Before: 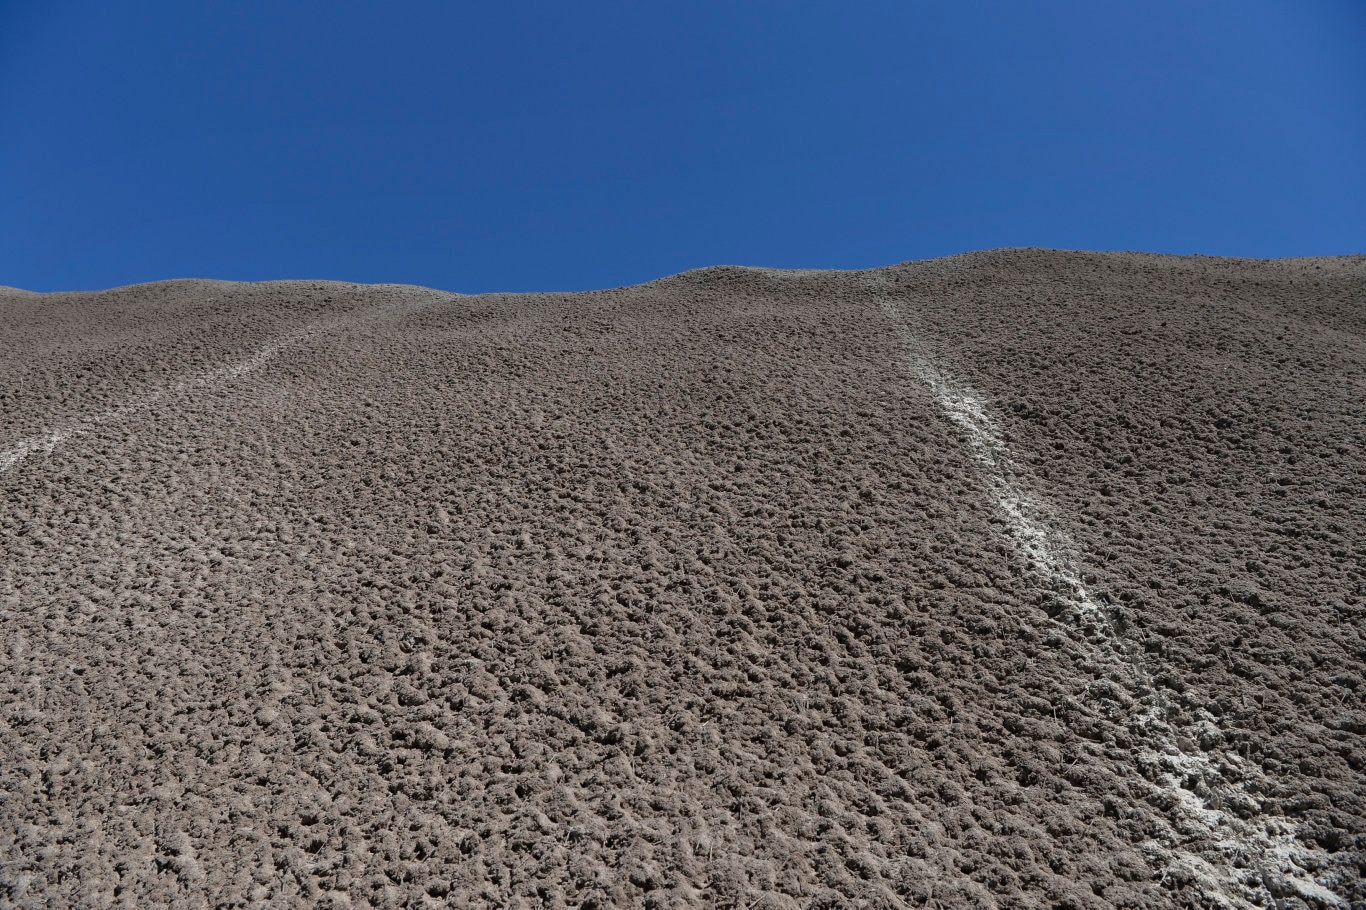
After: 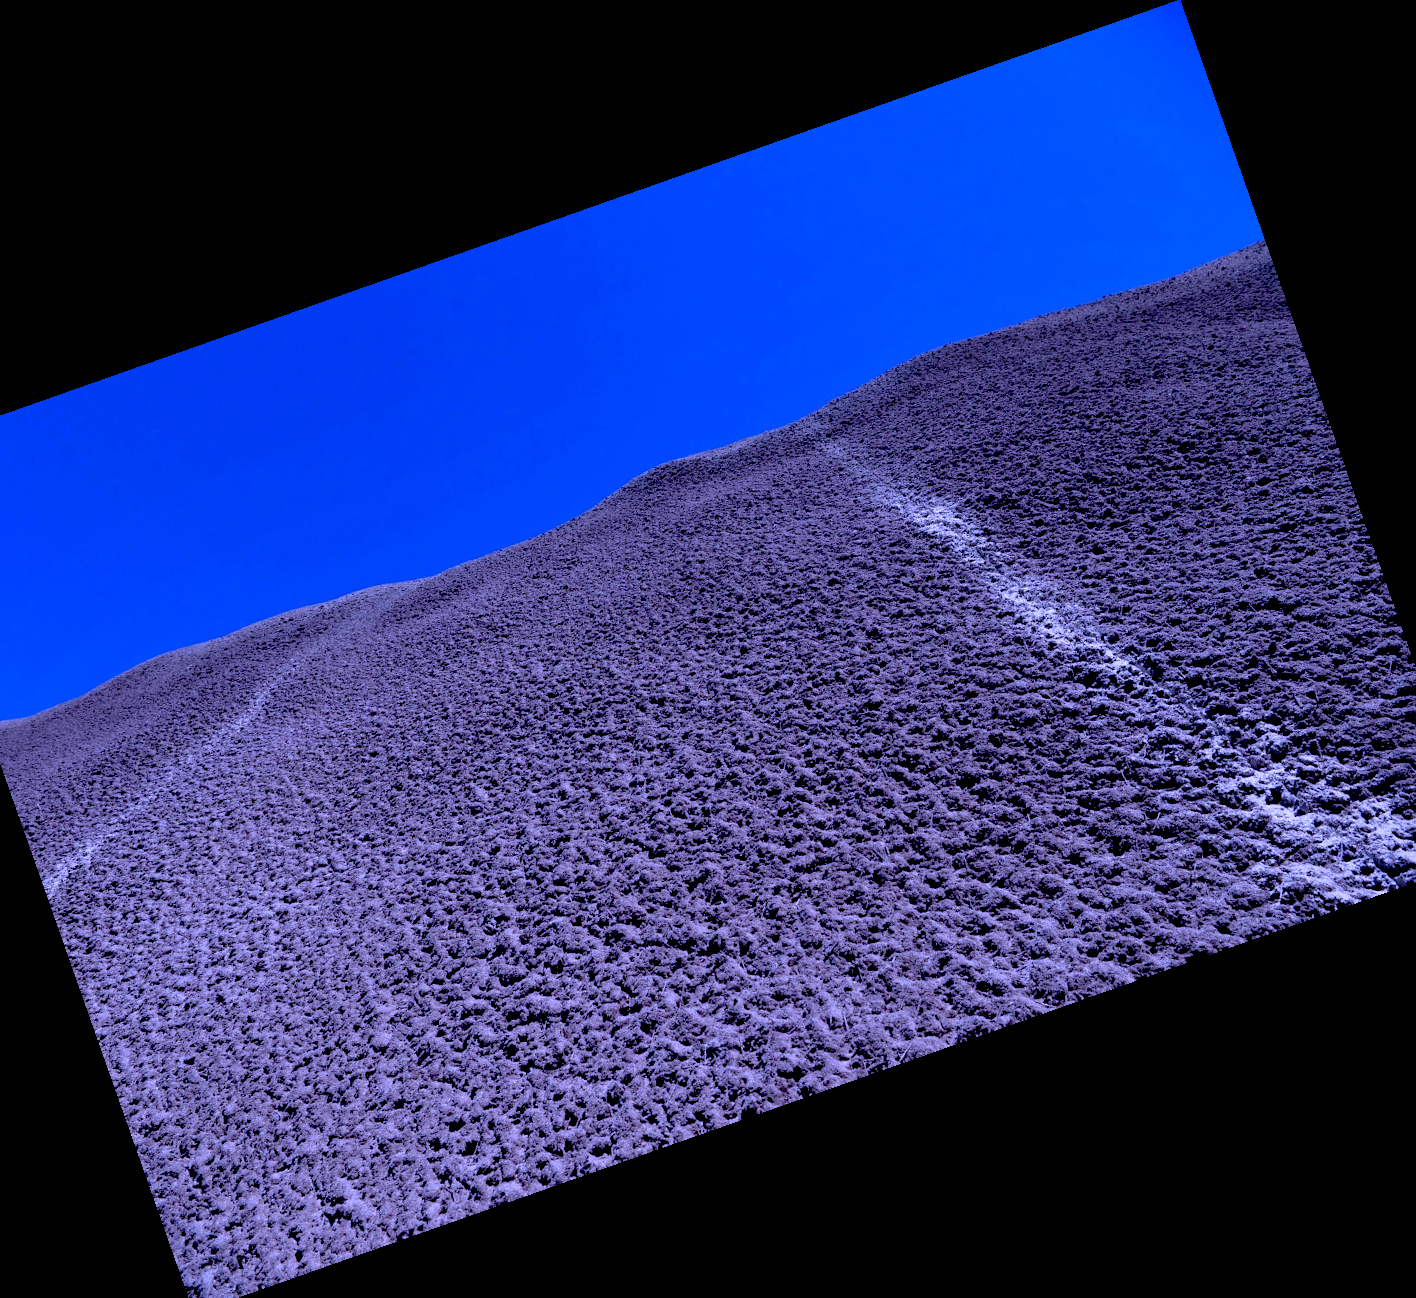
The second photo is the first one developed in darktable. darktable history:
white balance: red 0.98, blue 1.61
exposure: black level correction 0.047, exposure 0.013 EV, compensate highlight preservation false
crop and rotate: angle 19.43°, left 6.812%, right 4.125%, bottom 1.087%
